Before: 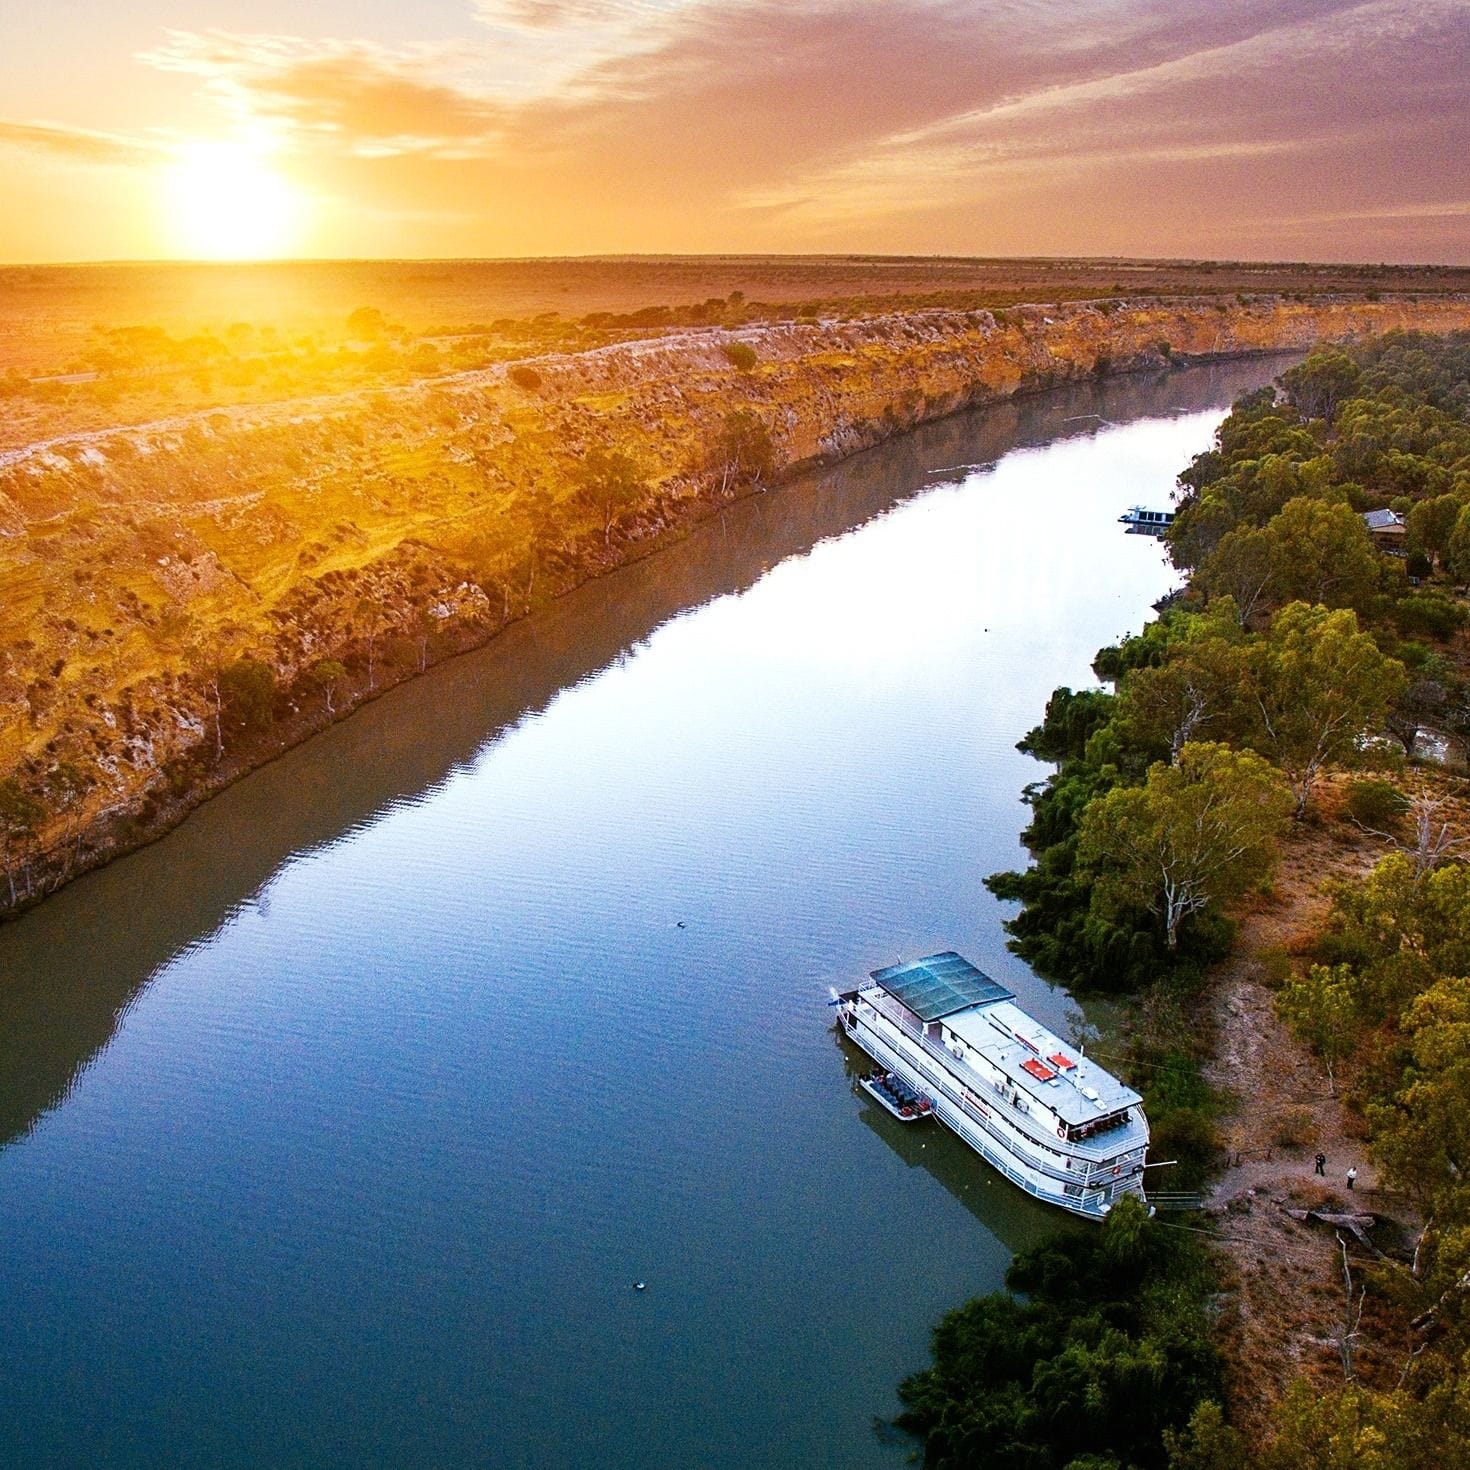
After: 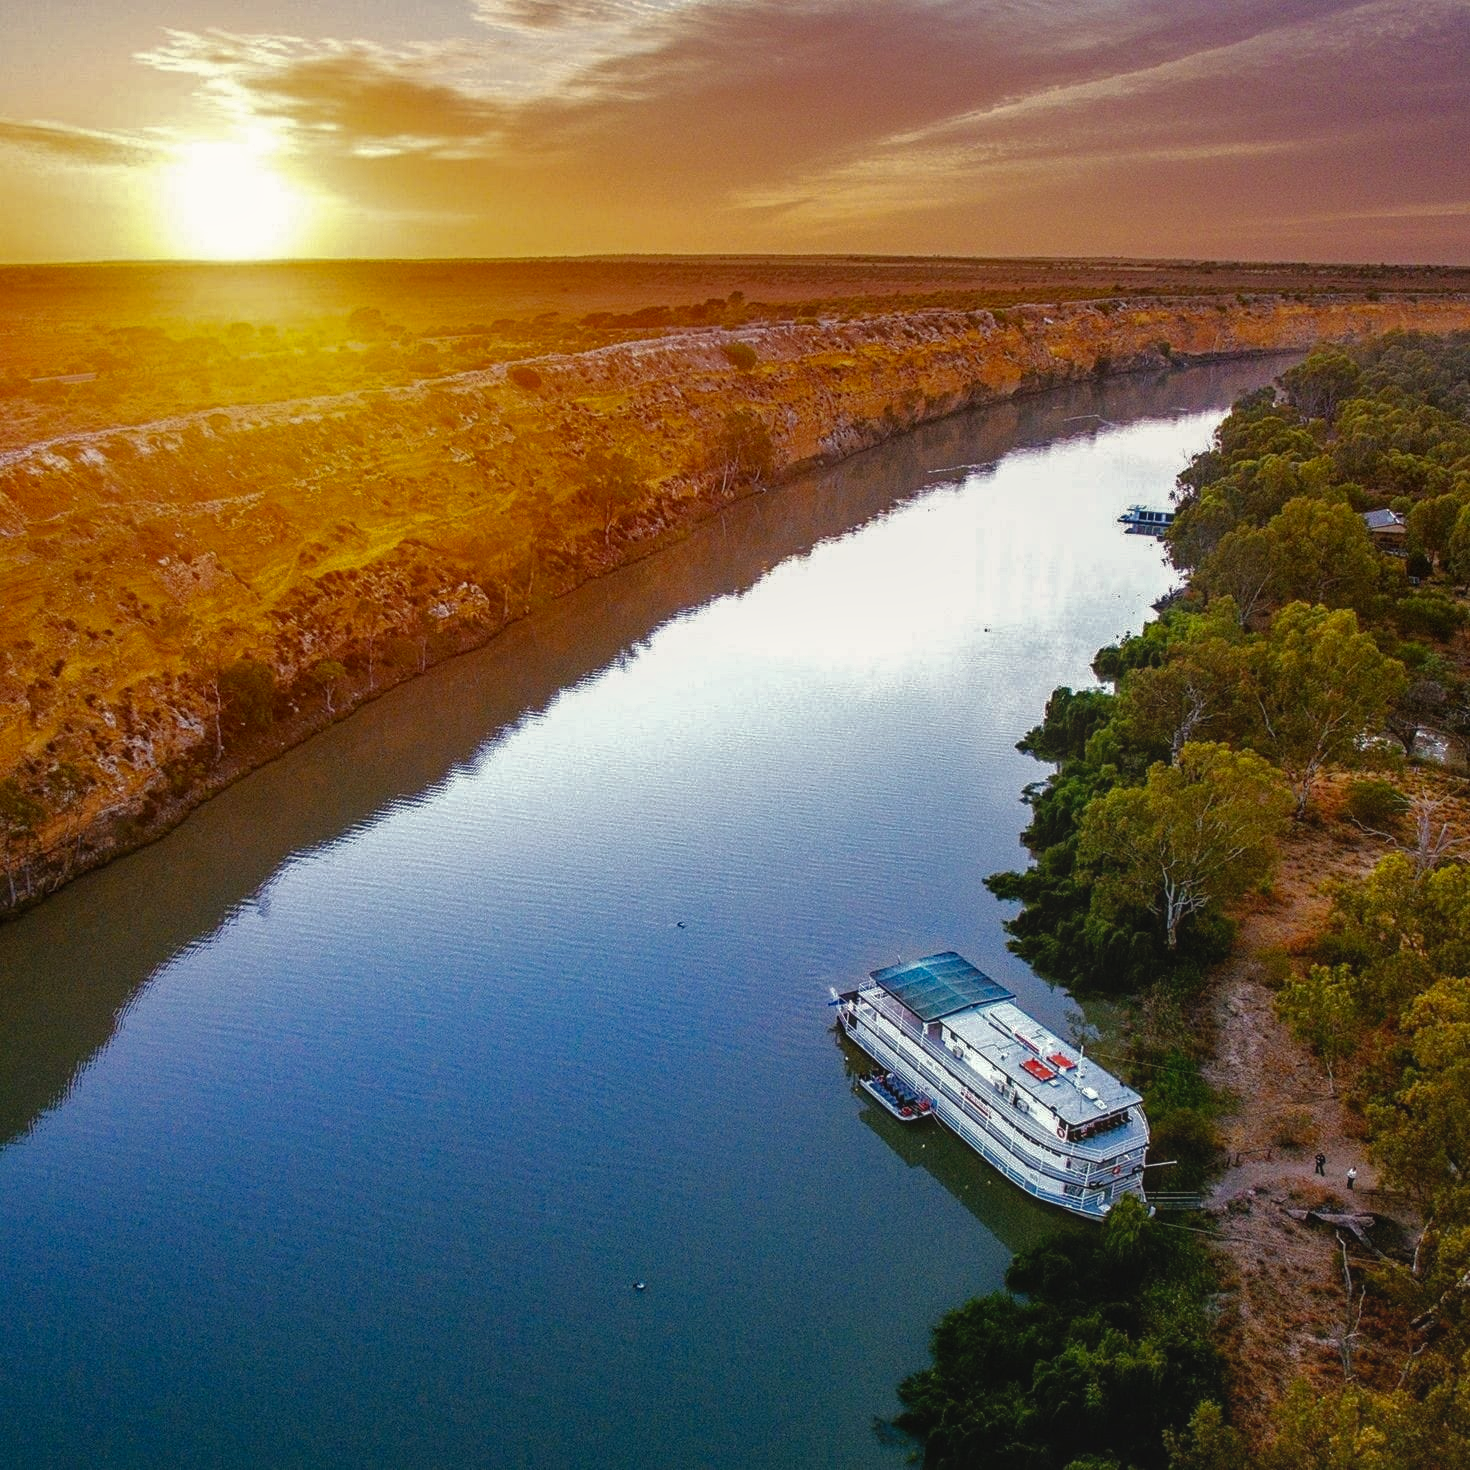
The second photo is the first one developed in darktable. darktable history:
contrast brightness saturation: contrast -0.19, saturation 0.19
color correction: highlights b* 3
base curve: curves: ch0 [(0, 0) (0.841, 0.609) (1, 1)]
local contrast: detail 144%
